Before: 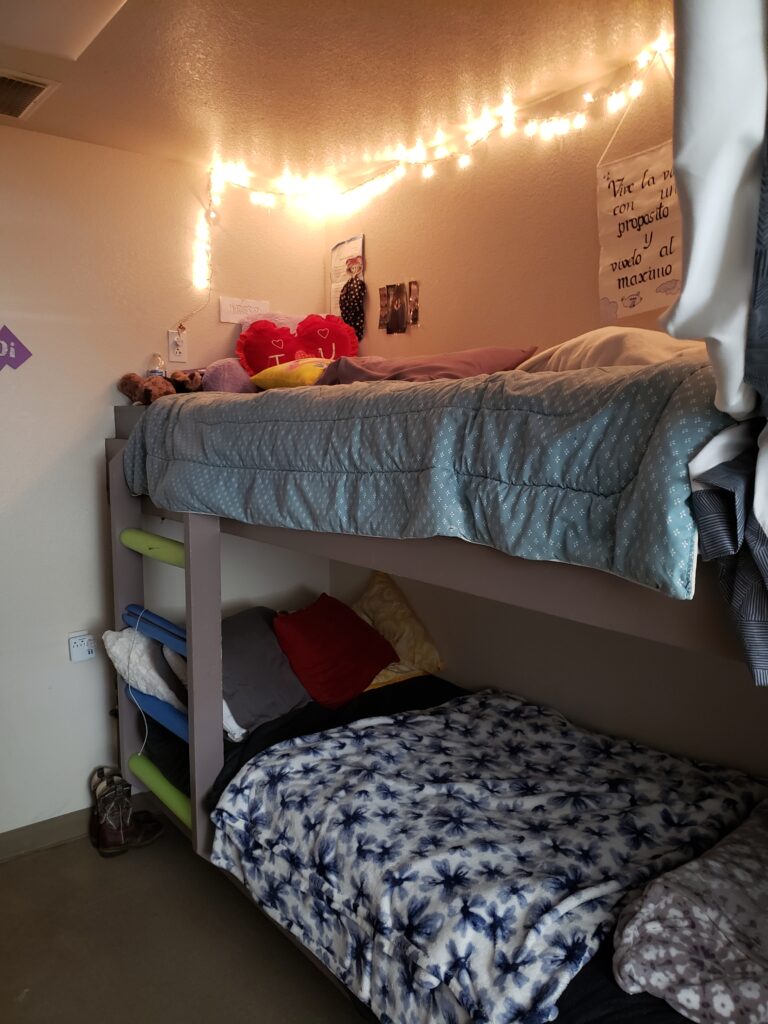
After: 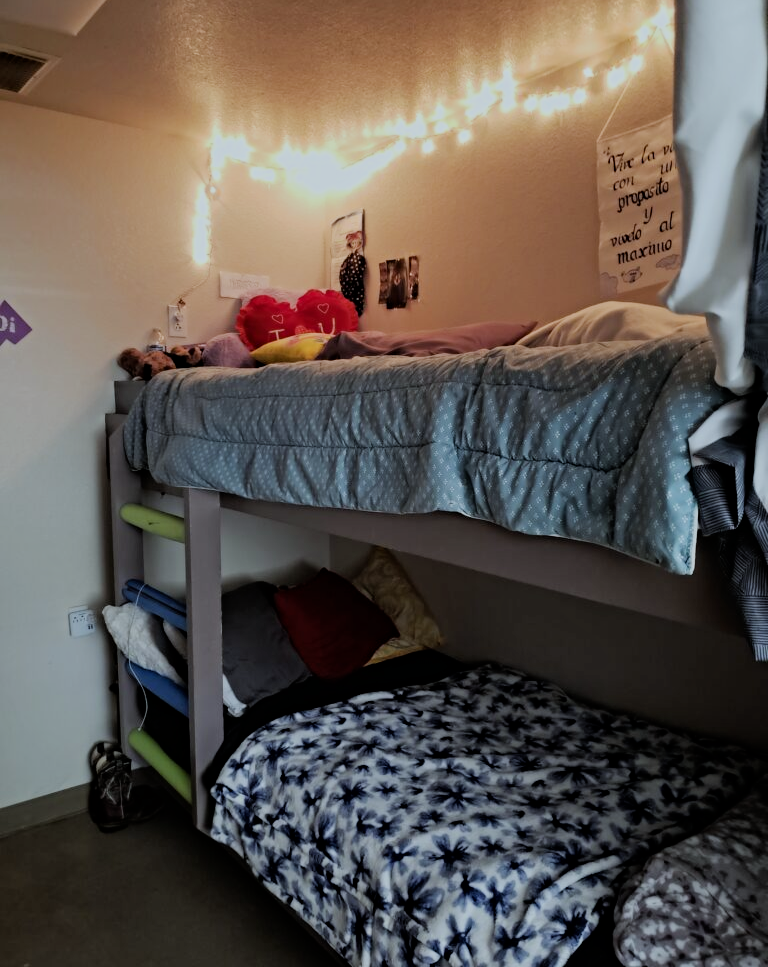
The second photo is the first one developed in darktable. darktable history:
white balance: red 0.925, blue 1.046
color balance rgb: perceptual saturation grading › global saturation -1%
contrast equalizer: y [[0.5, 0.5, 0.501, 0.63, 0.504, 0.5], [0.5 ×6], [0.5 ×6], [0 ×6], [0 ×6]]
crop and rotate: top 2.479%, bottom 3.018%
filmic rgb: black relative exposure -7.32 EV, white relative exposure 5.09 EV, hardness 3.2
